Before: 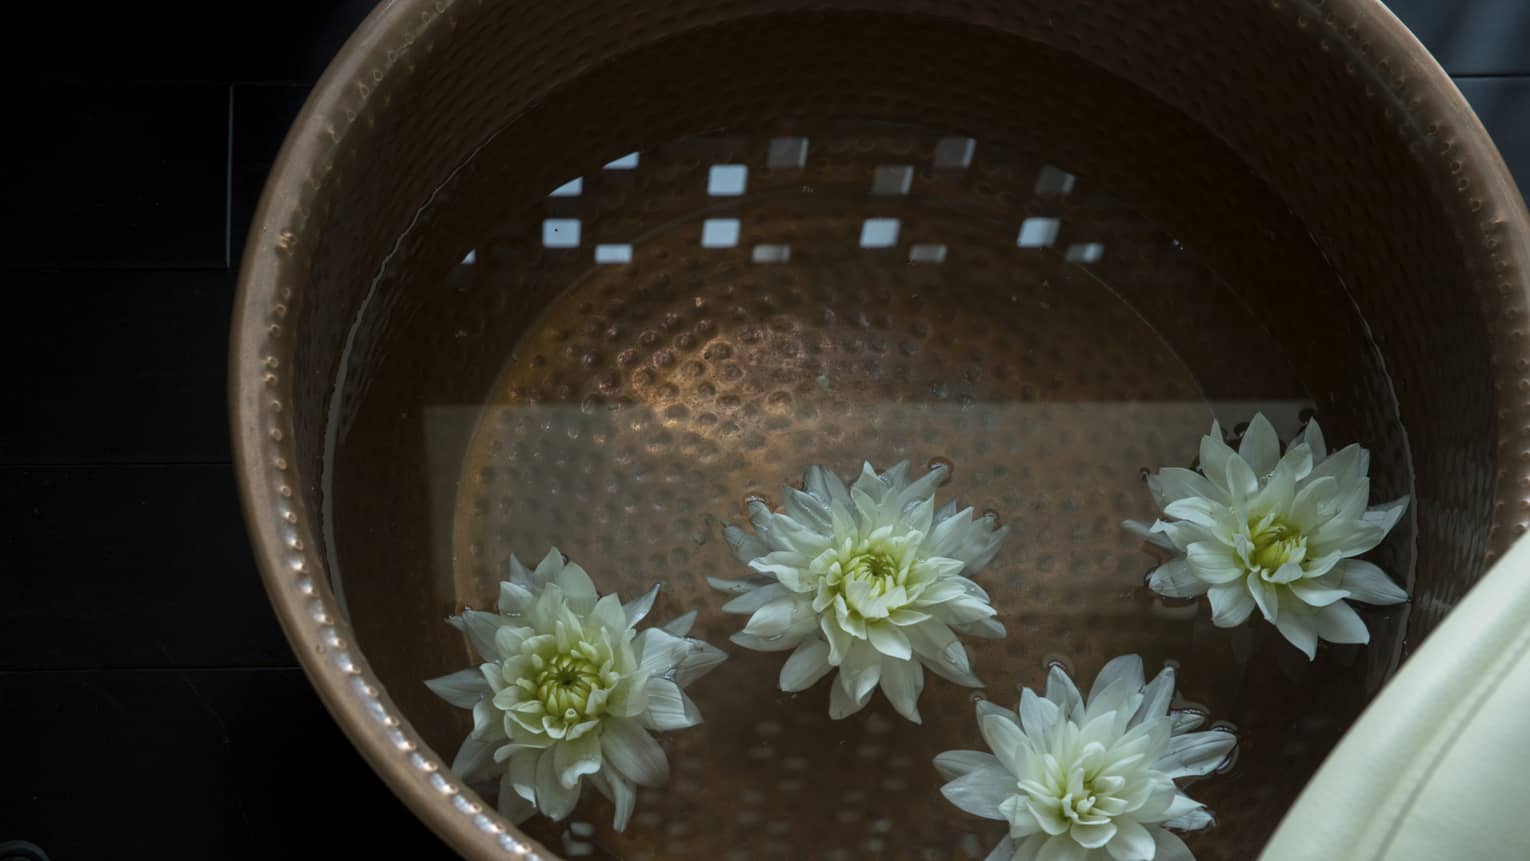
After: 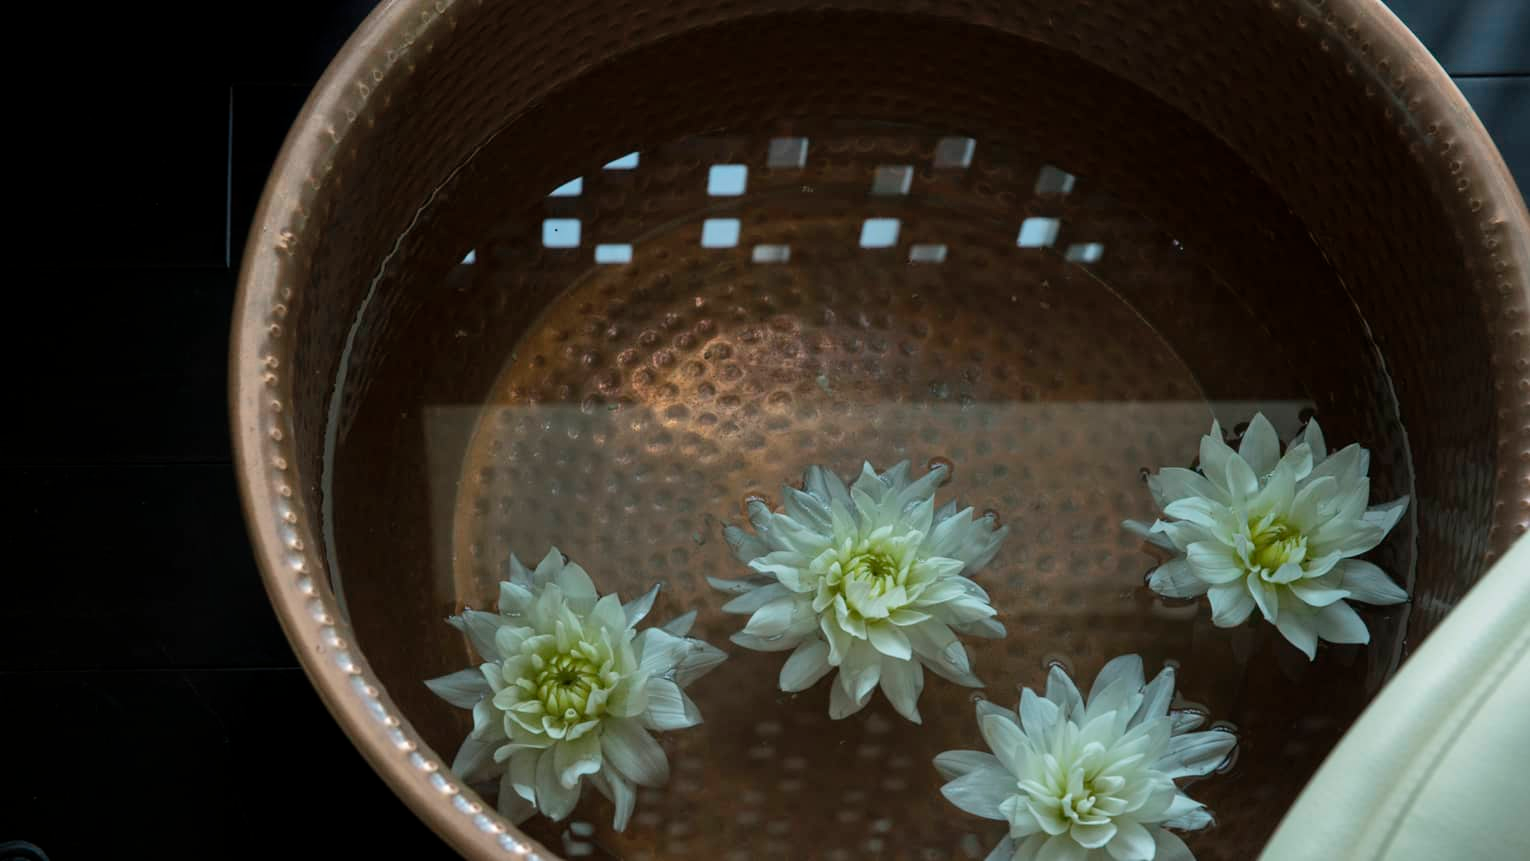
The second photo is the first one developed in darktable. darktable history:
shadows and highlights: shadows 37.6, highlights -28.16, soften with gaussian
